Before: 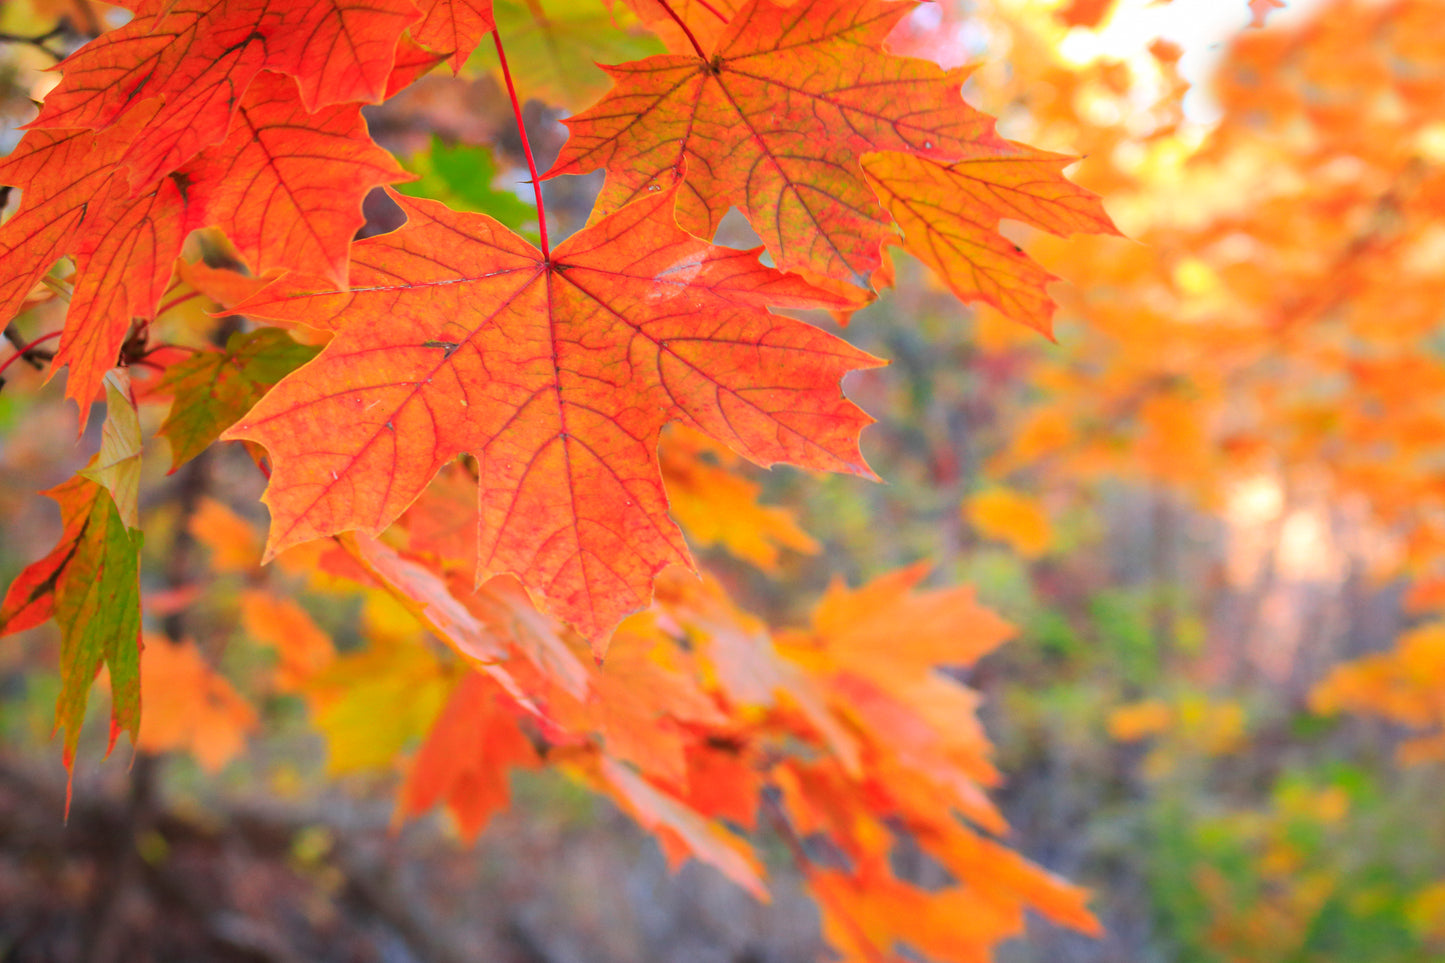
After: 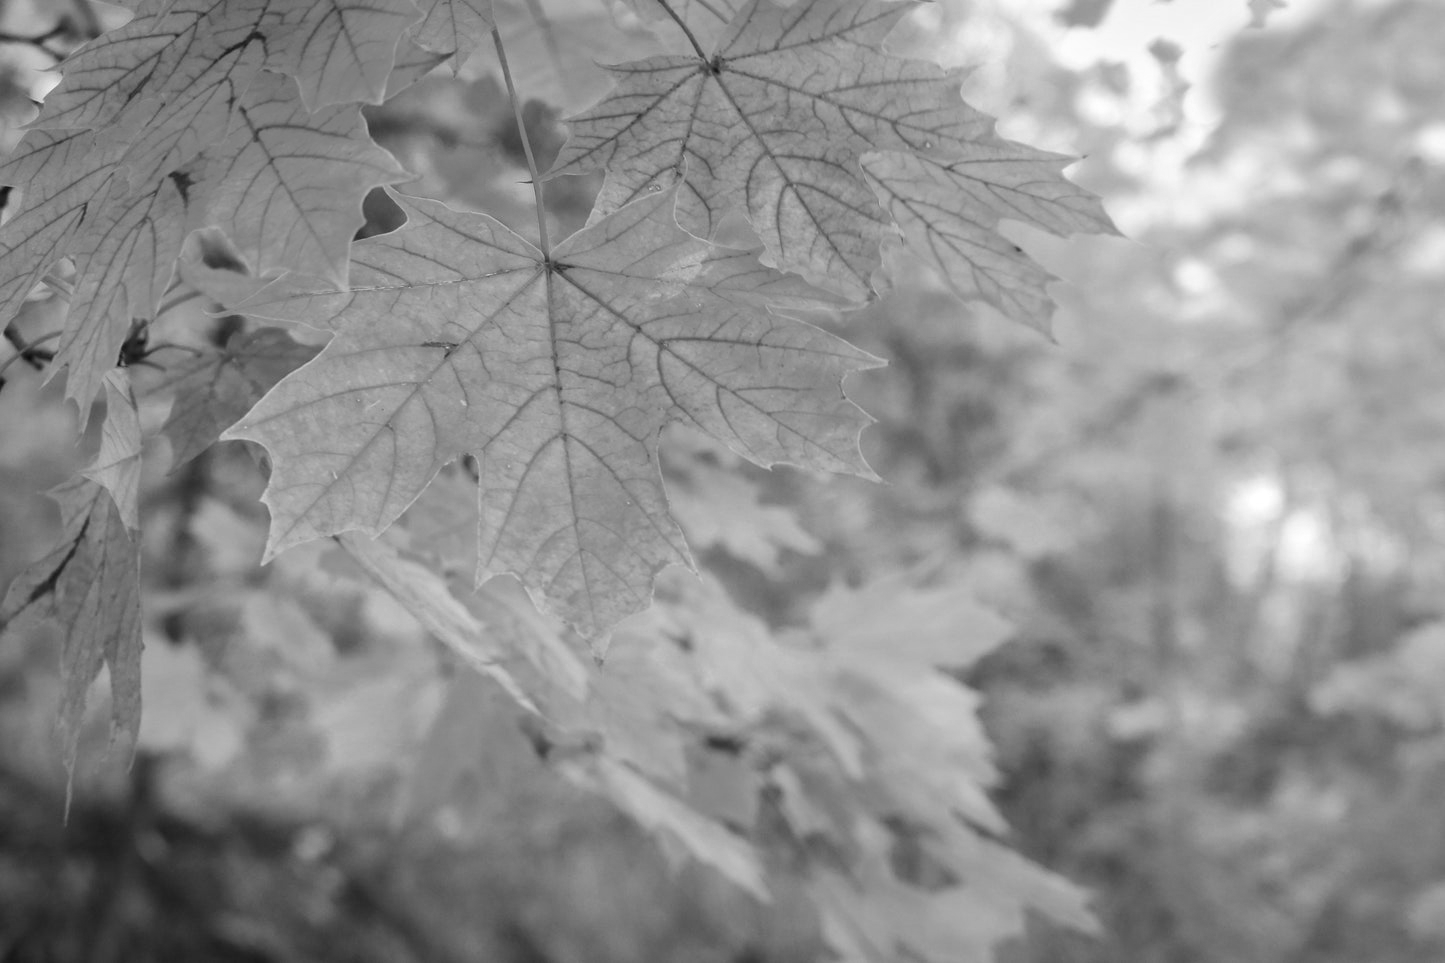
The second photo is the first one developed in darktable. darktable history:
monochrome: a 26.22, b 42.67, size 0.8
levels: levels [0.016, 0.492, 0.969]
